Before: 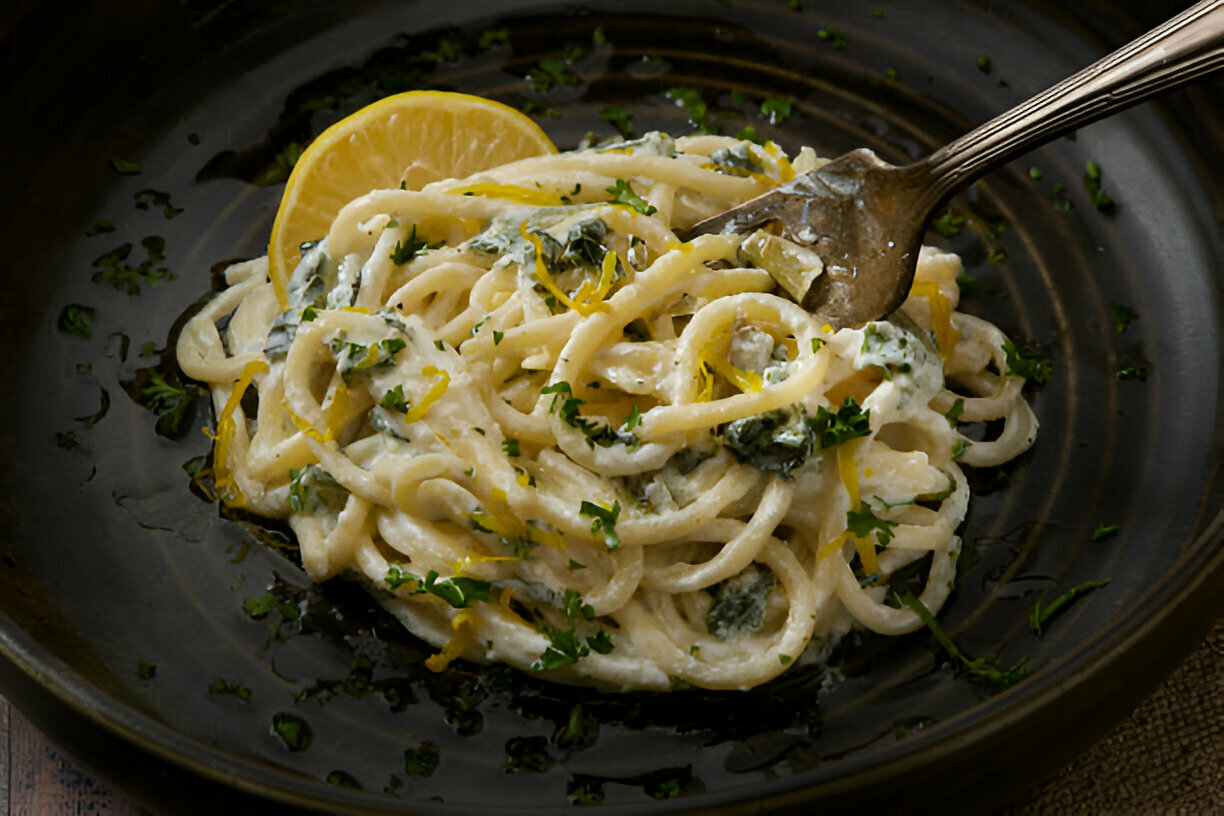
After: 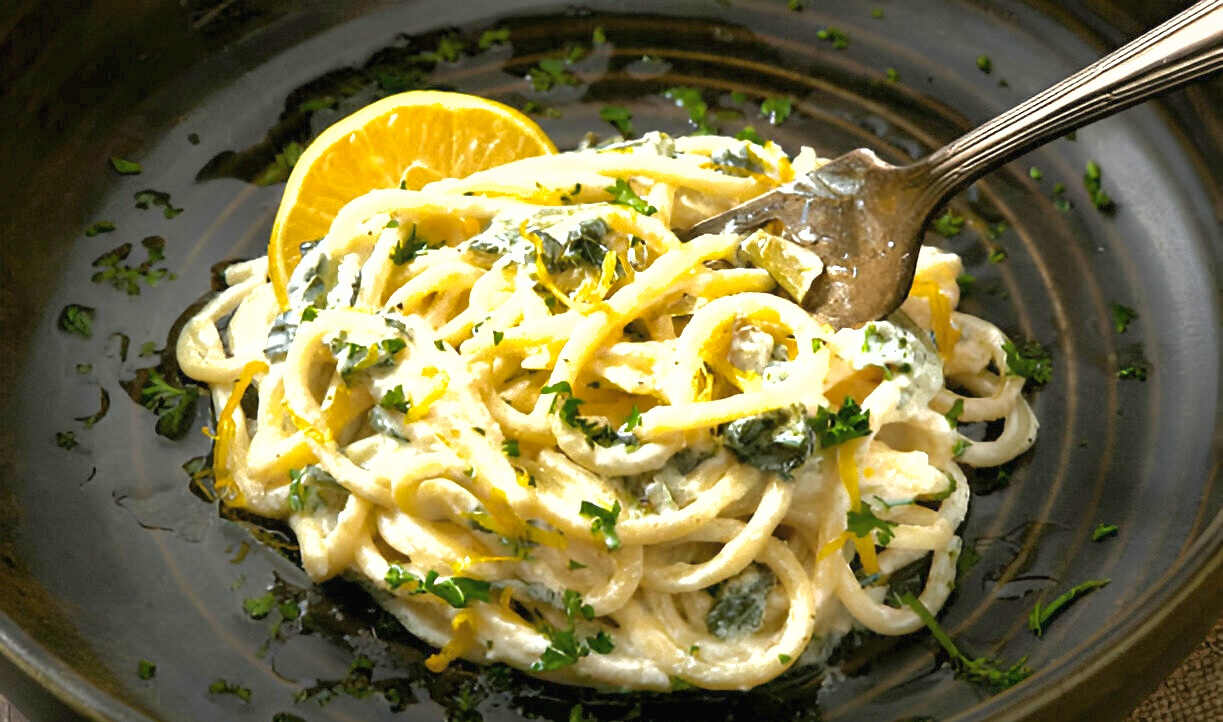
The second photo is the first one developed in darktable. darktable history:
shadows and highlights: on, module defaults
crop and rotate: top 0%, bottom 11.418%
exposure: black level correction 0, exposure 1.463 EV, compensate exposure bias true, compensate highlight preservation false
